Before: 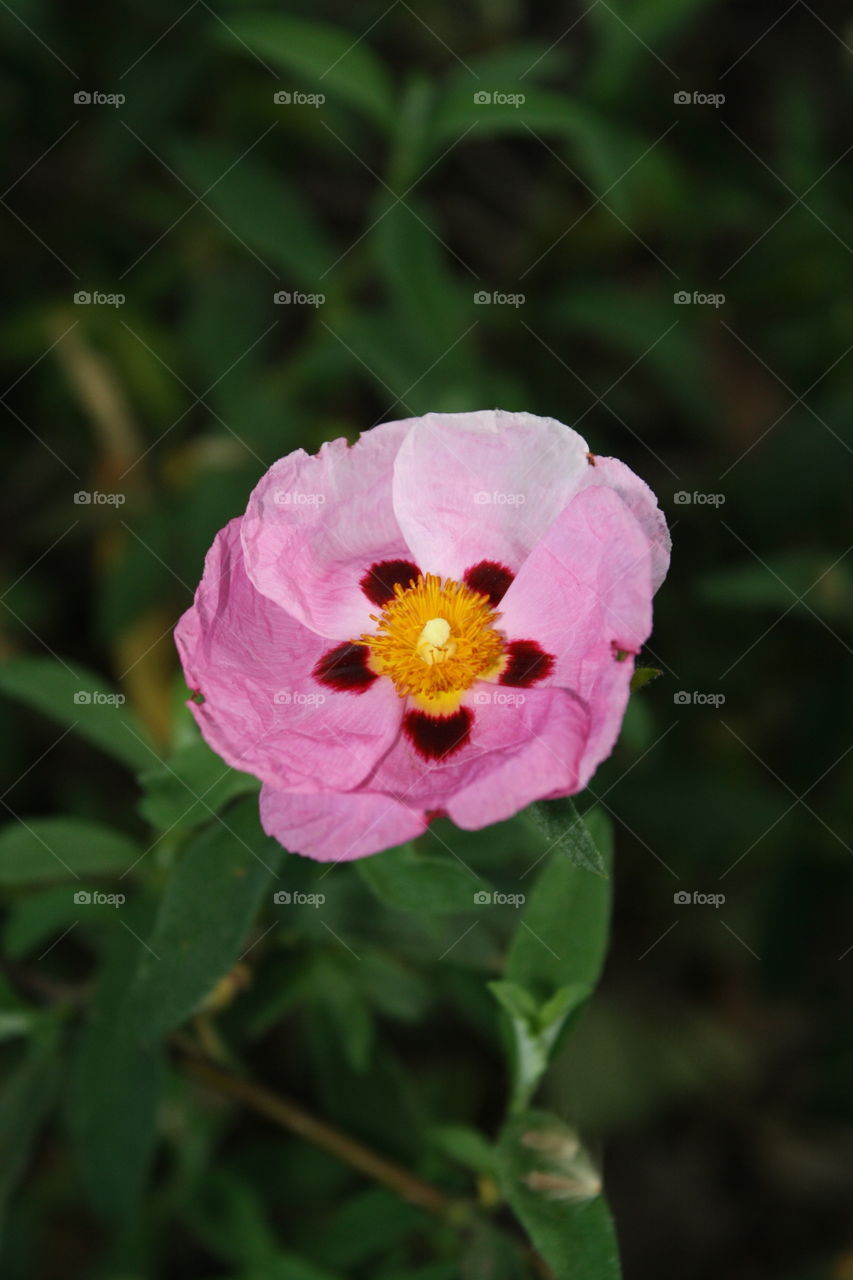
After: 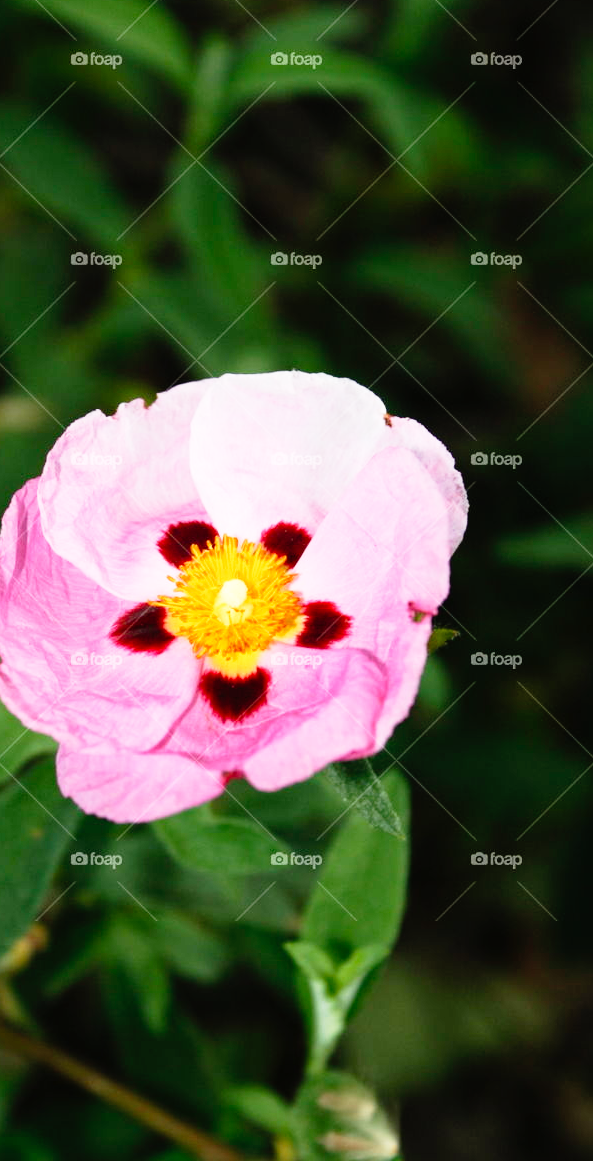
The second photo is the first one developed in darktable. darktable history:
crop and rotate: left 23.8%, top 3.049%, right 6.623%, bottom 6.23%
base curve: curves: ch0 [(0, 0) (0.012, 0.01) (0.073, 0.168) (0.31, 0.711) (0.645, 0.957) (1, 1)], preserve colors none
